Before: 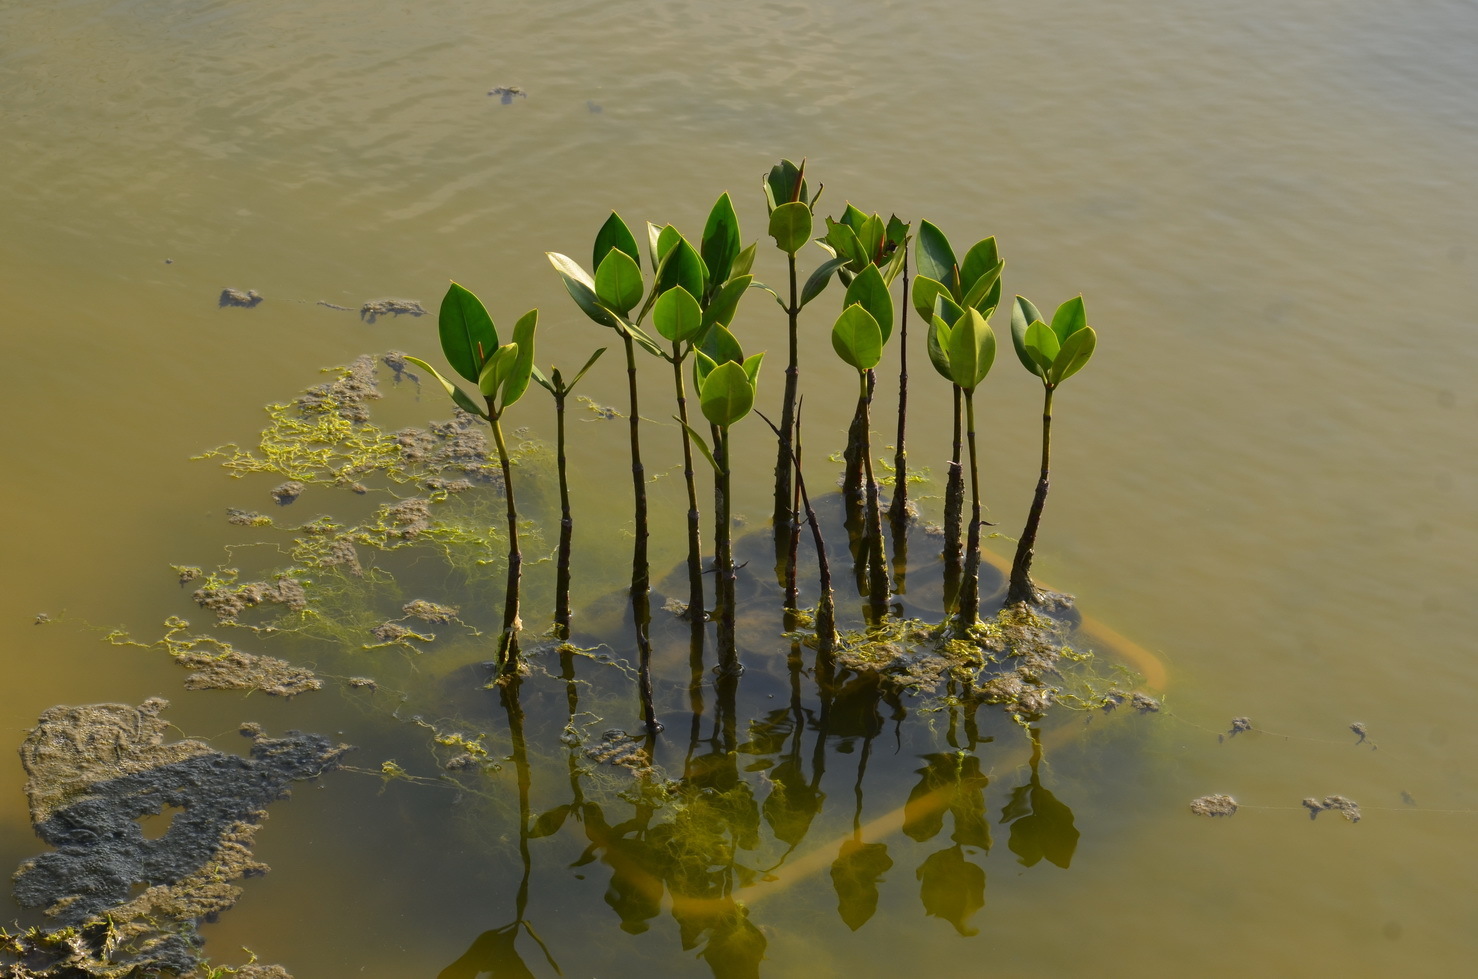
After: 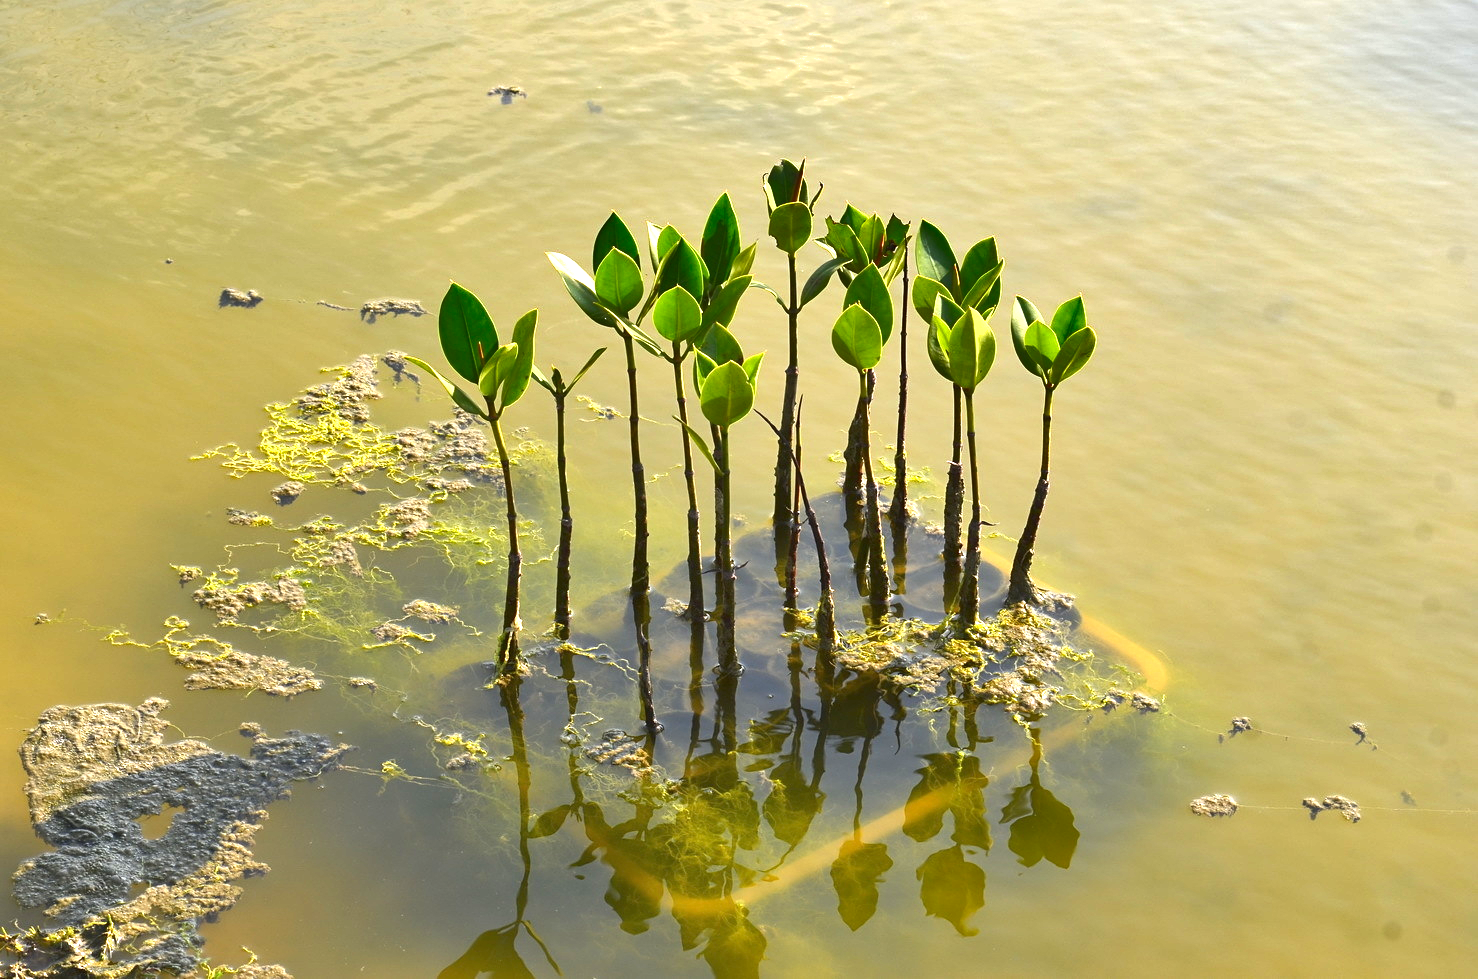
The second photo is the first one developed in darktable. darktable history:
exposure: black level correction 0, exposure 1.504 EV, compensate exposure bias true, compensate highlight preservation false
shadows and highlights: soften with gaussian
sharpen: amount 0.208
